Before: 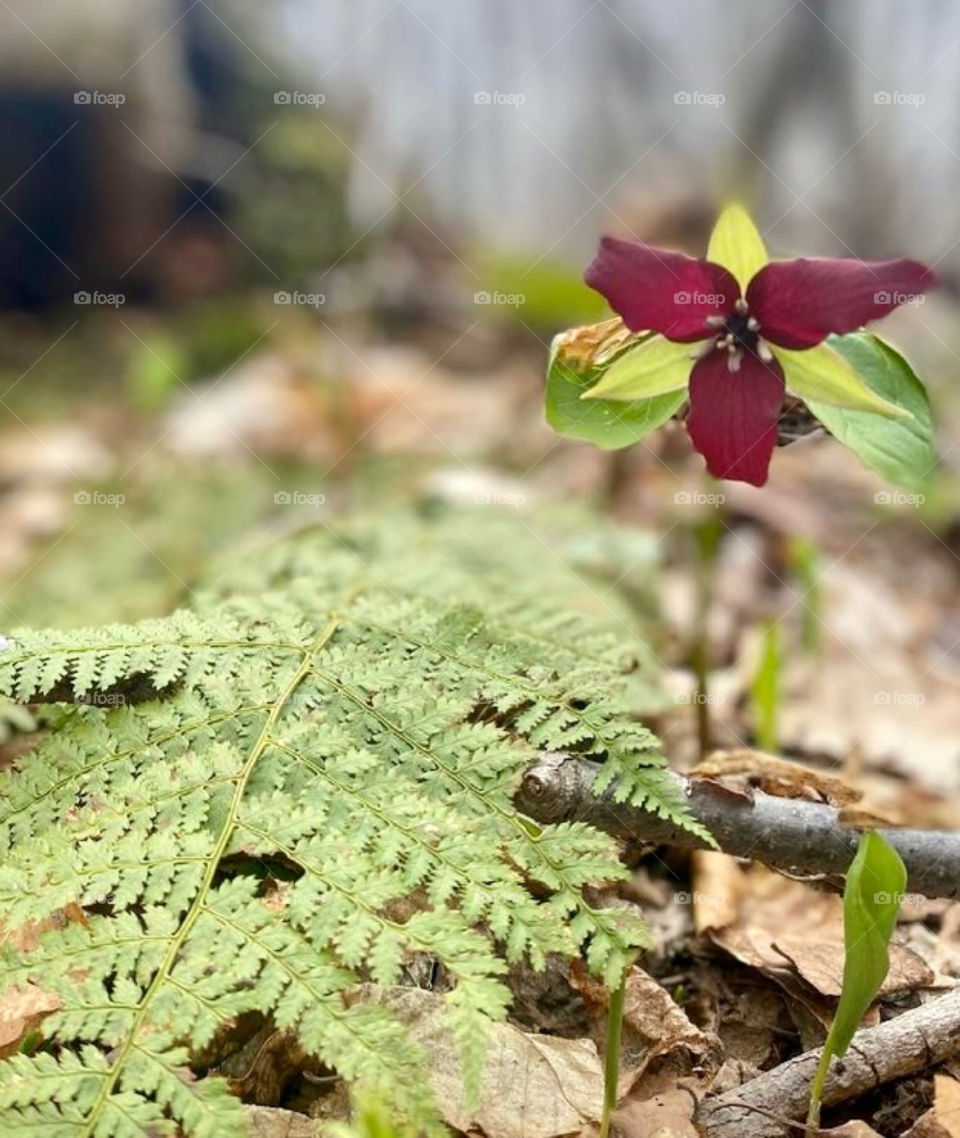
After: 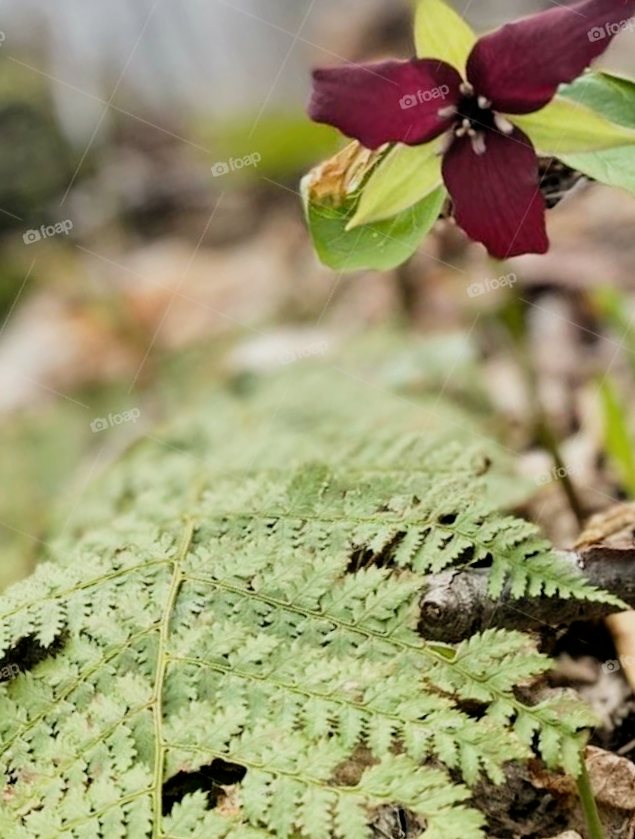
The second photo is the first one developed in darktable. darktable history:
exposure: exposure -0.157 EV, compensate highlight preservation false
crop and rotate: angle 19.73°, left 6.919%, right 4.29%, bottom 1.058%
filmic rgb: black relative exposure -5.01 EV, white relative exposure 3.52 EV, hardness 3.17, contrast 1.193, highlights saturation mix -49.73%
